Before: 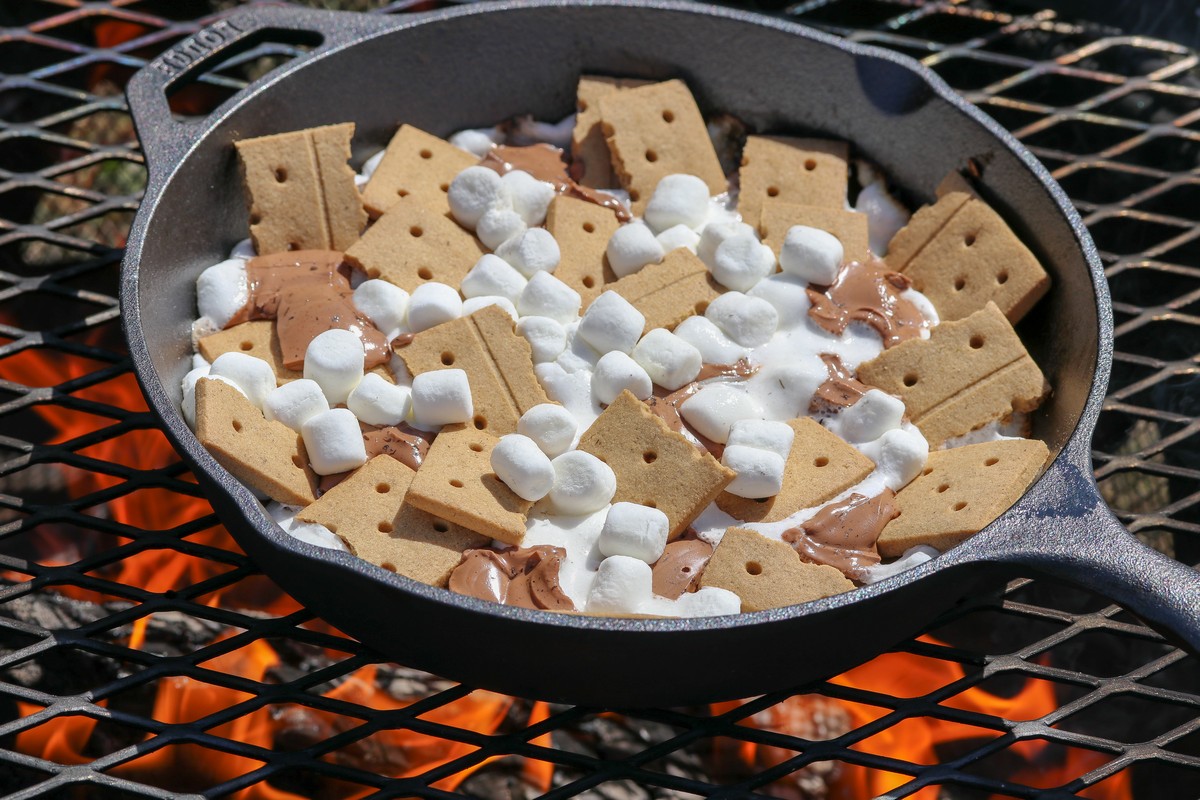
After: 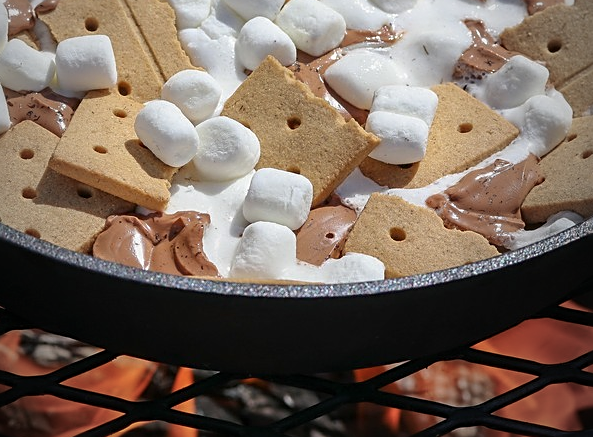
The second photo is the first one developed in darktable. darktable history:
crop: left 29.672%, top 41.786%, right 20.851%, bottom 3.487%
sharpen: on, module defaults
vignetting: fall-off start 72.14%, fall-off radius 108.07%, brightness -0.713, saturation -0.488, center (-0.054, -0.359), width/height ratio 0.729
